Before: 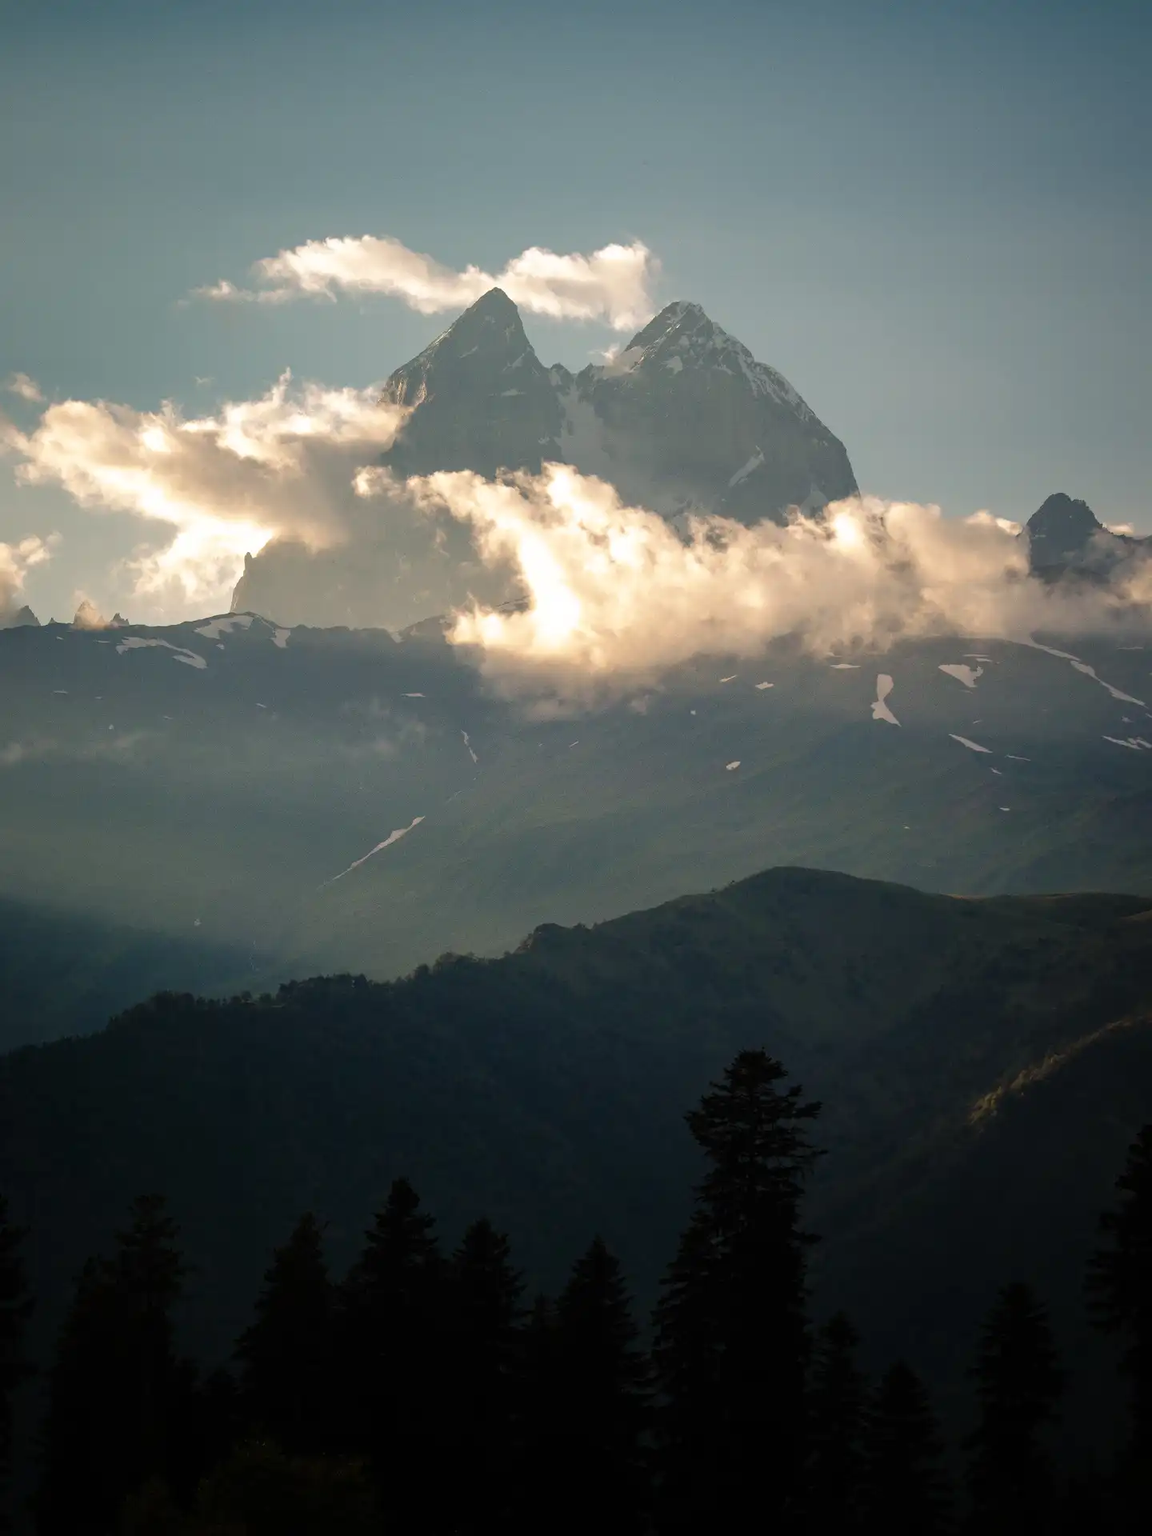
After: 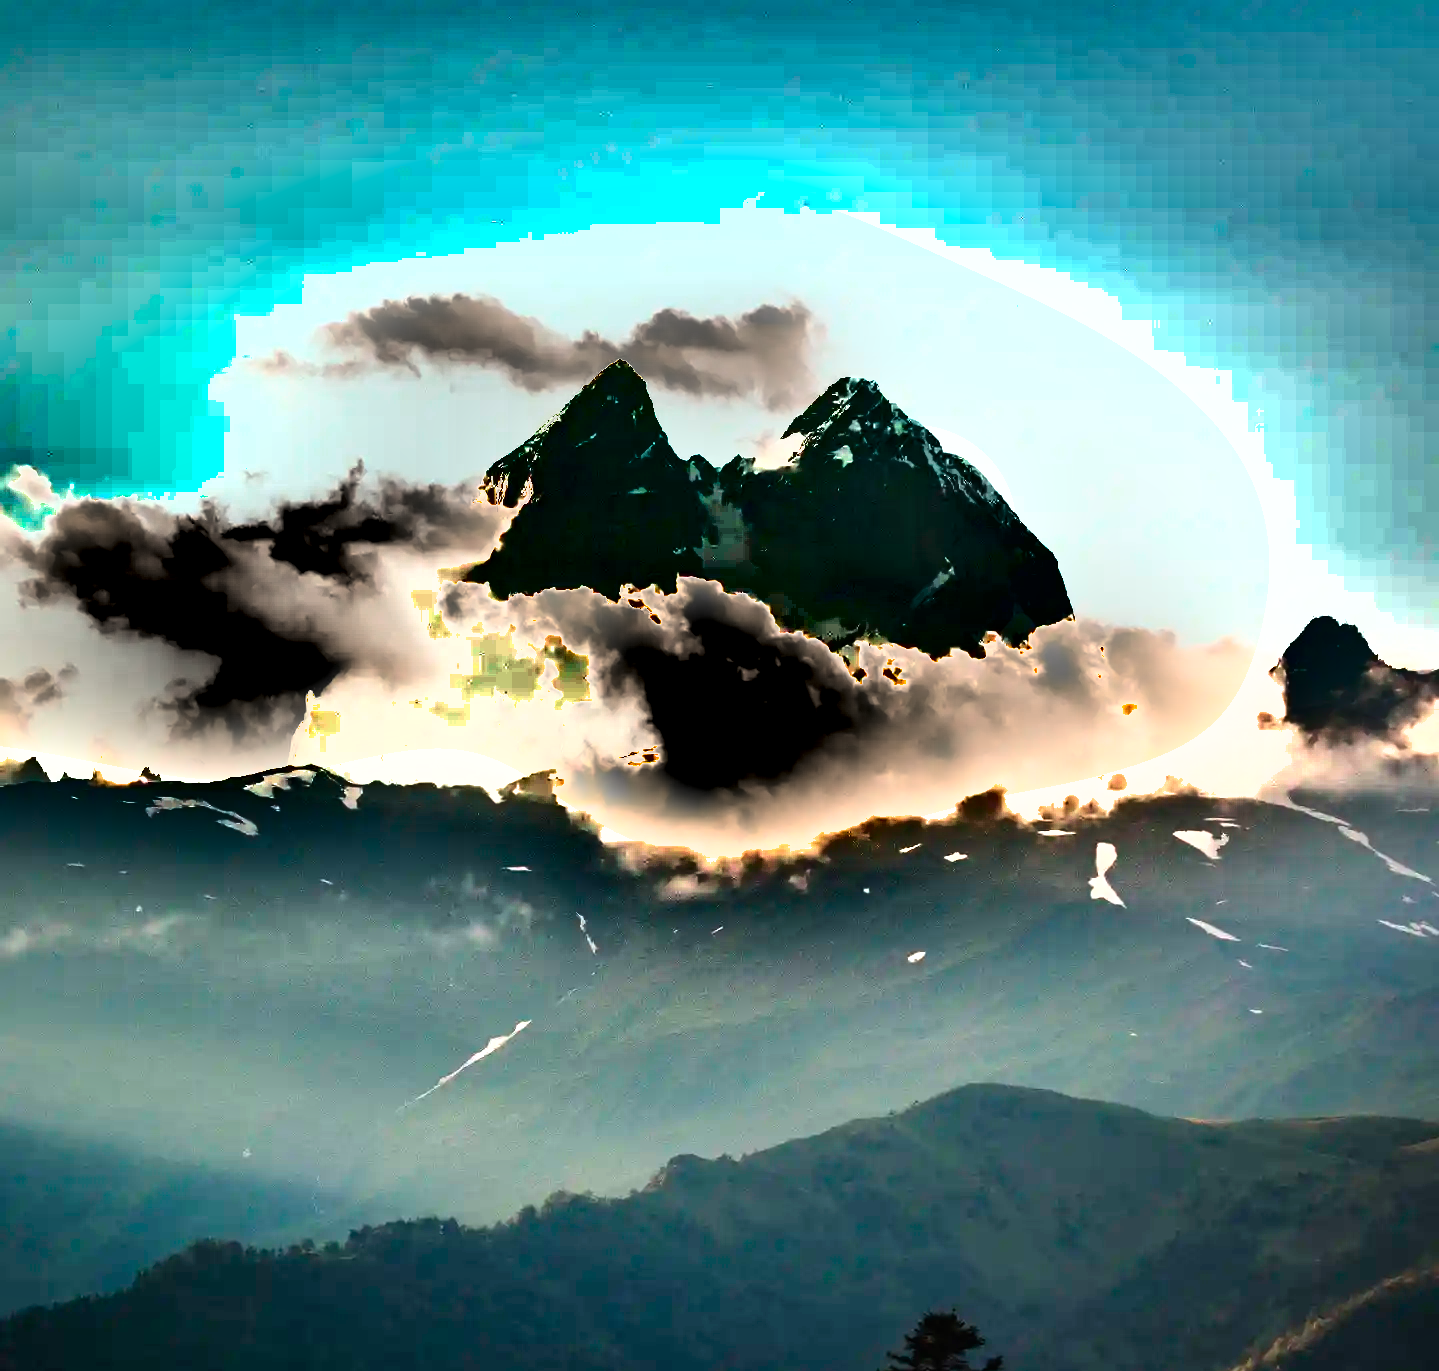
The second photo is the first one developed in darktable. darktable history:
exposure: black level correction 0, exposure 1.9 EV, compensate highlight preservation false
shadows and highlights: shadows 19.13, highlights -83.41, soften with gaussian
crop: bottom 28.576%
